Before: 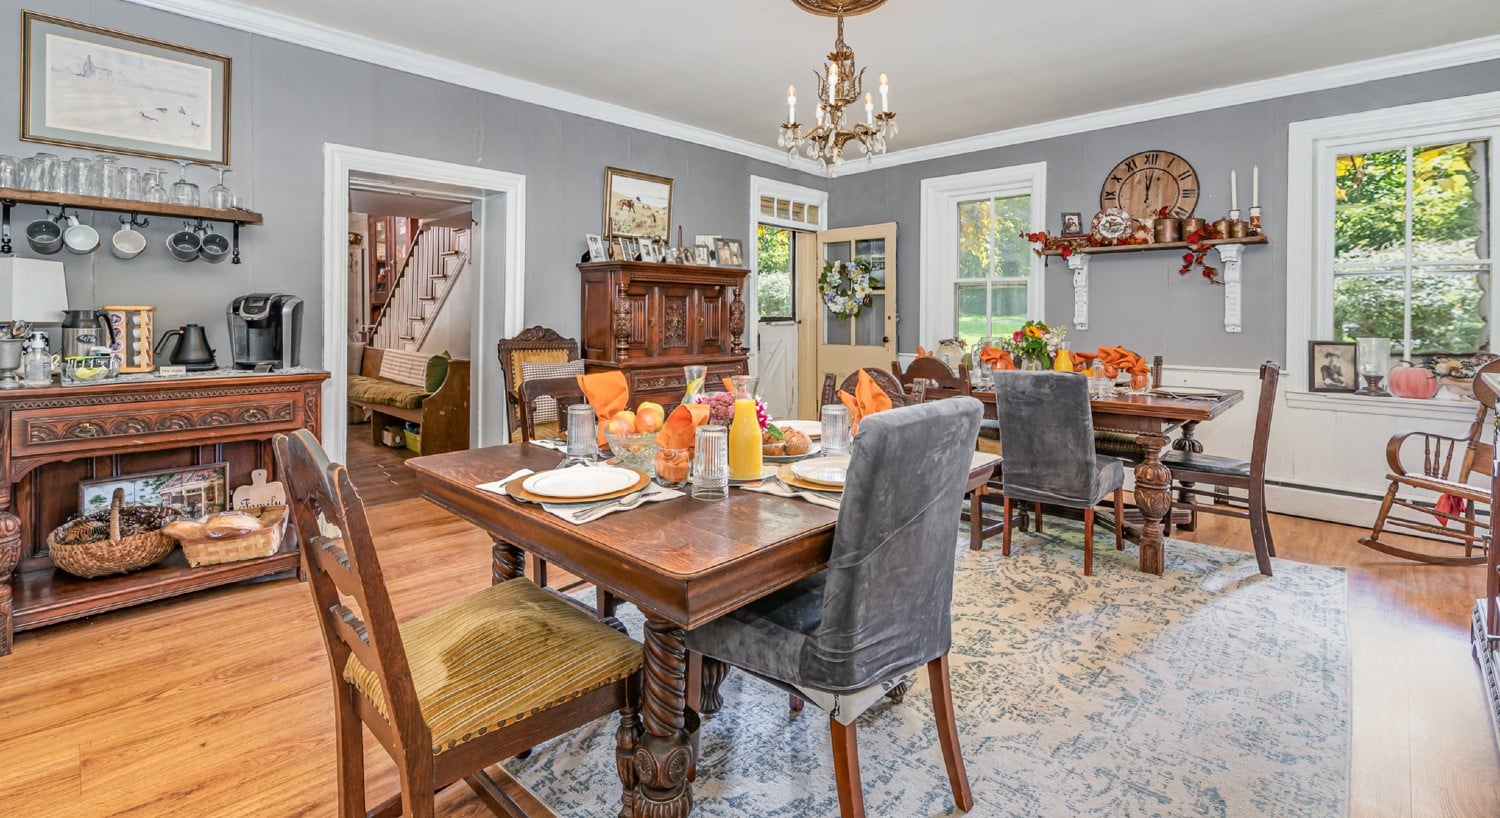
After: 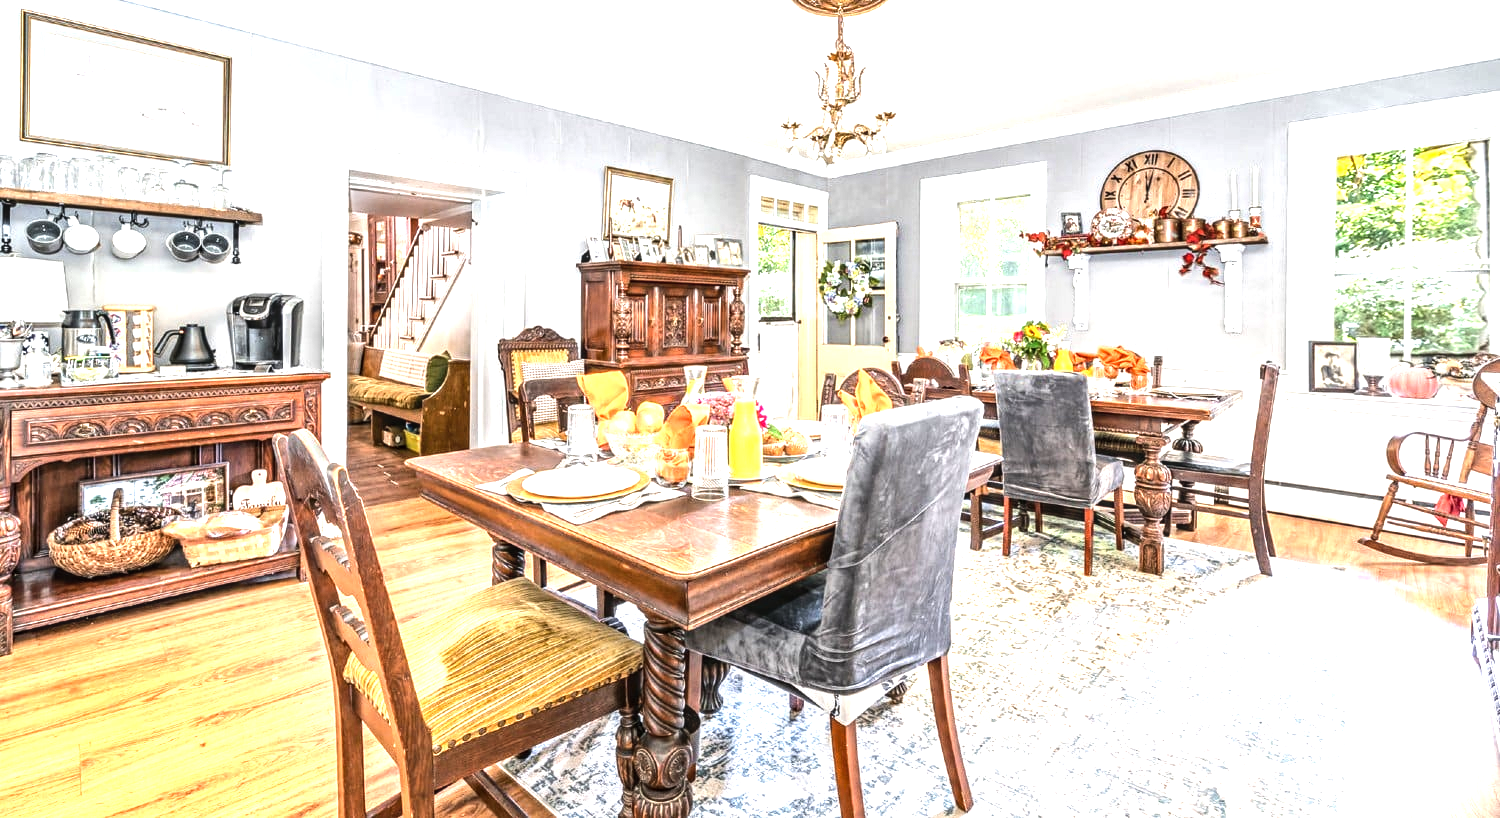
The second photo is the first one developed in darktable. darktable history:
tone equalizer: -8 EV -0.75 EV, -7 EV -0.7 EV, -6 EV -0.6 EV, -5 EV -0.4 EV, -3 EV 0.4 EV, -2 EV 0.6 EV, -1 EV 0.7 EV, +0 EV 0.75 EV, edges refinement/feathering 500, mask exposure compensation -1.57 EV, preserve details no
exposure: exposure 0.935 EV, compensate highlight preservation false
local contrast: on, module defaults
